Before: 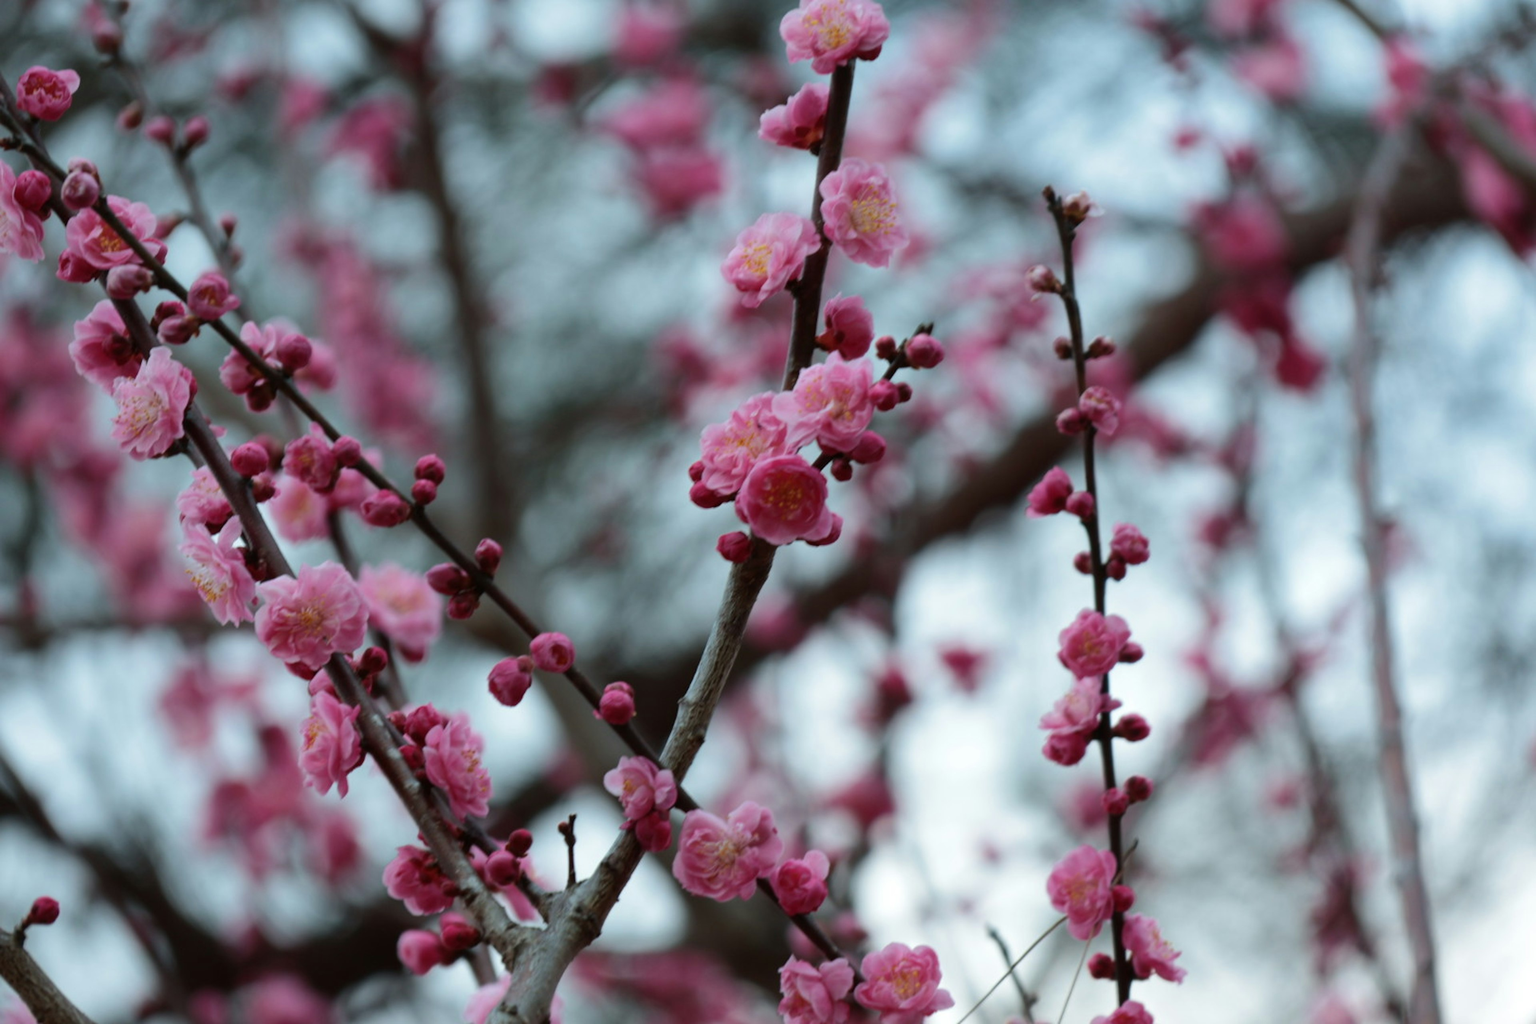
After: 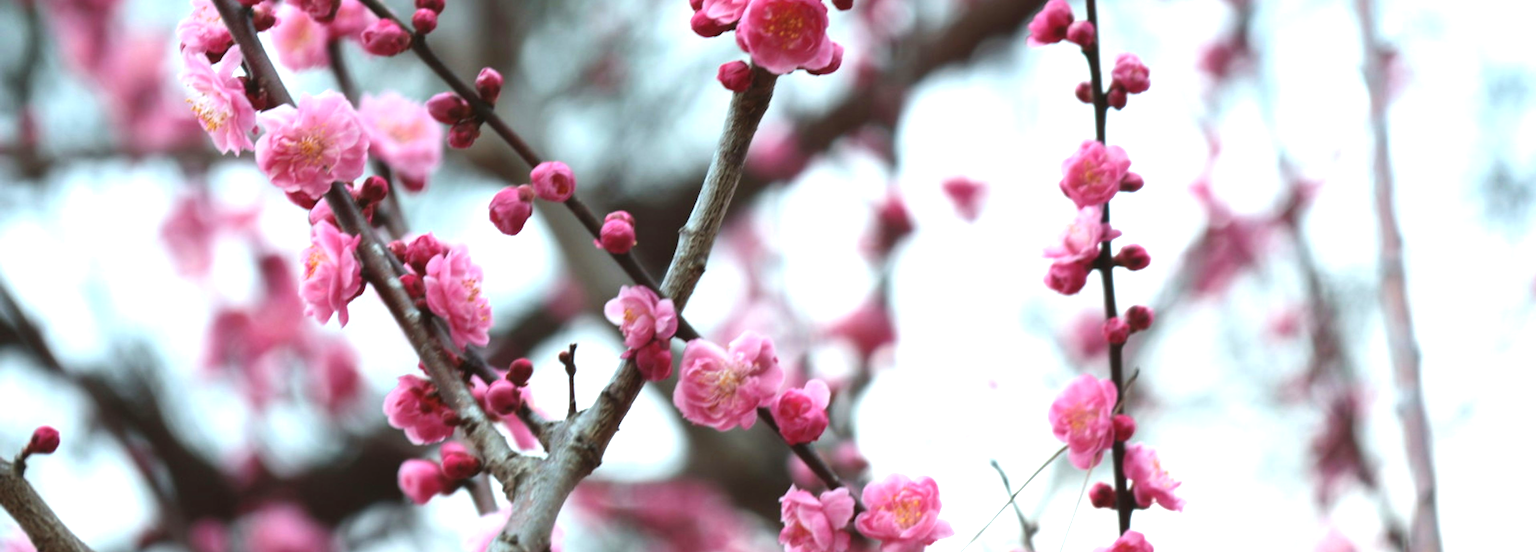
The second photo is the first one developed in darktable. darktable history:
crop and rotate: top 46.032%, right 0.029%
exposure: black level correction -0.002, exposure 1.341 EV, compensate exposure bias true, compensate highlight preservation false
